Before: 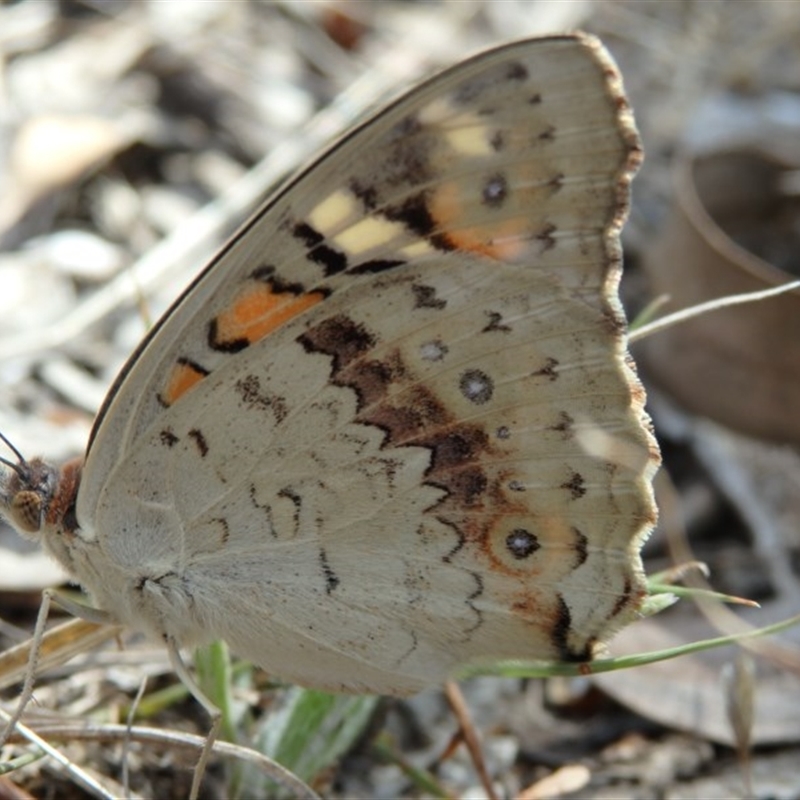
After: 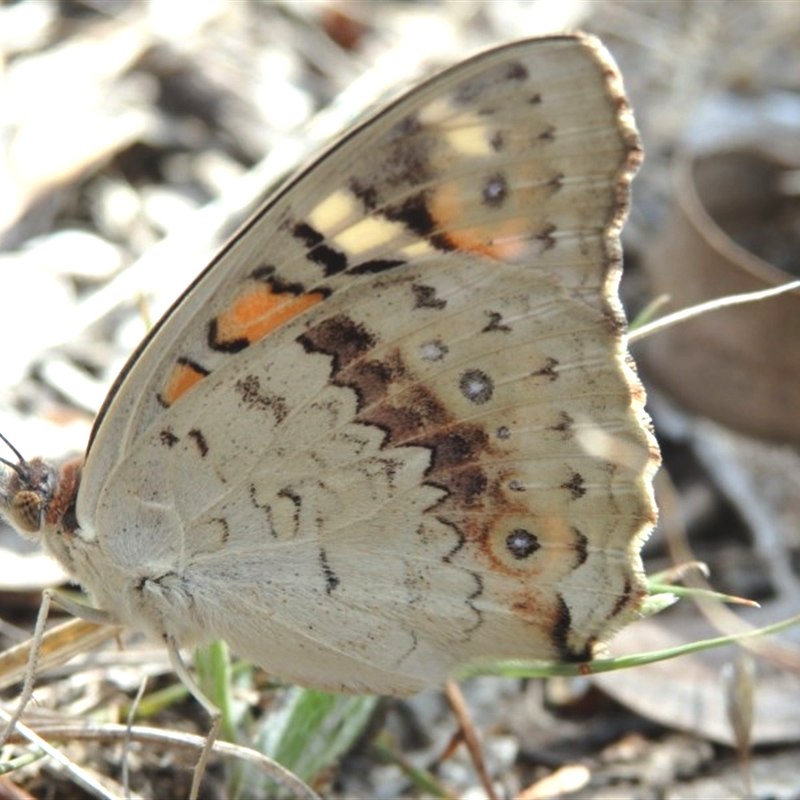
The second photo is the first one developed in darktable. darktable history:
exposure: black level correction -0.005, exposure 0.621 EV, compensate exposure bias true, compensate highlight preservation false
